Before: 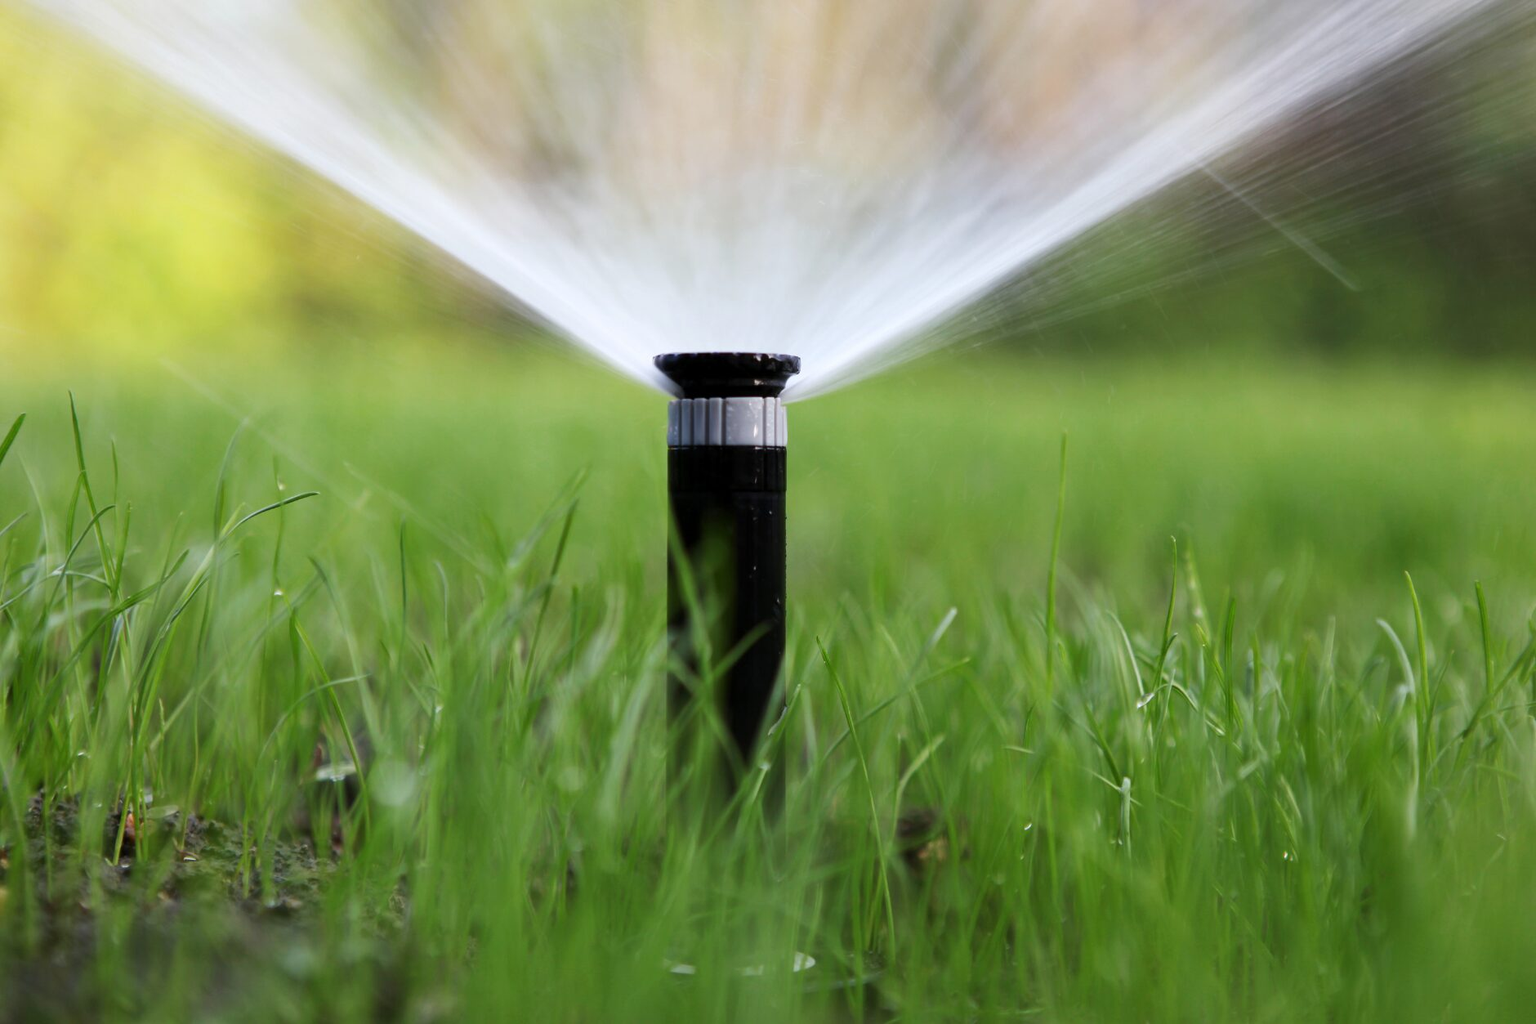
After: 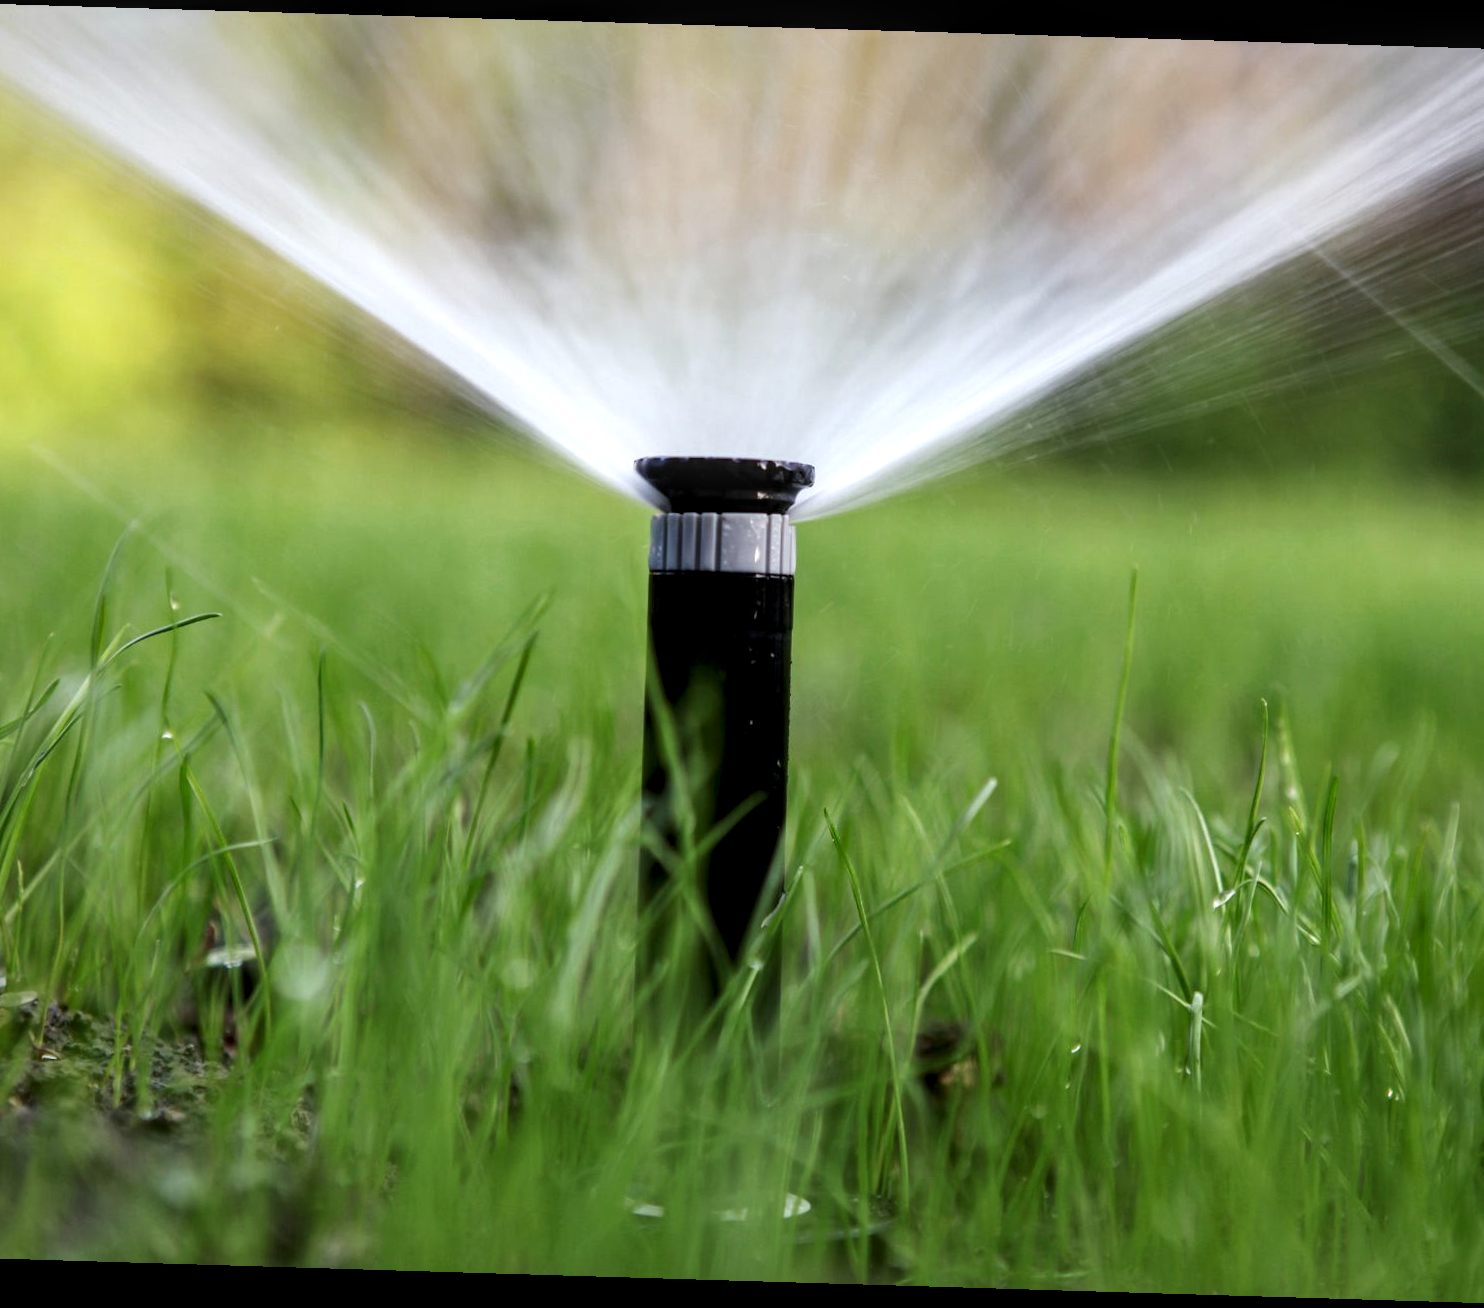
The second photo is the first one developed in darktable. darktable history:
local contrast: detail 150%
crop: left 9.88%, right 12.664%
rotate and perspective: rotation 1.72°, automatic cropping off
